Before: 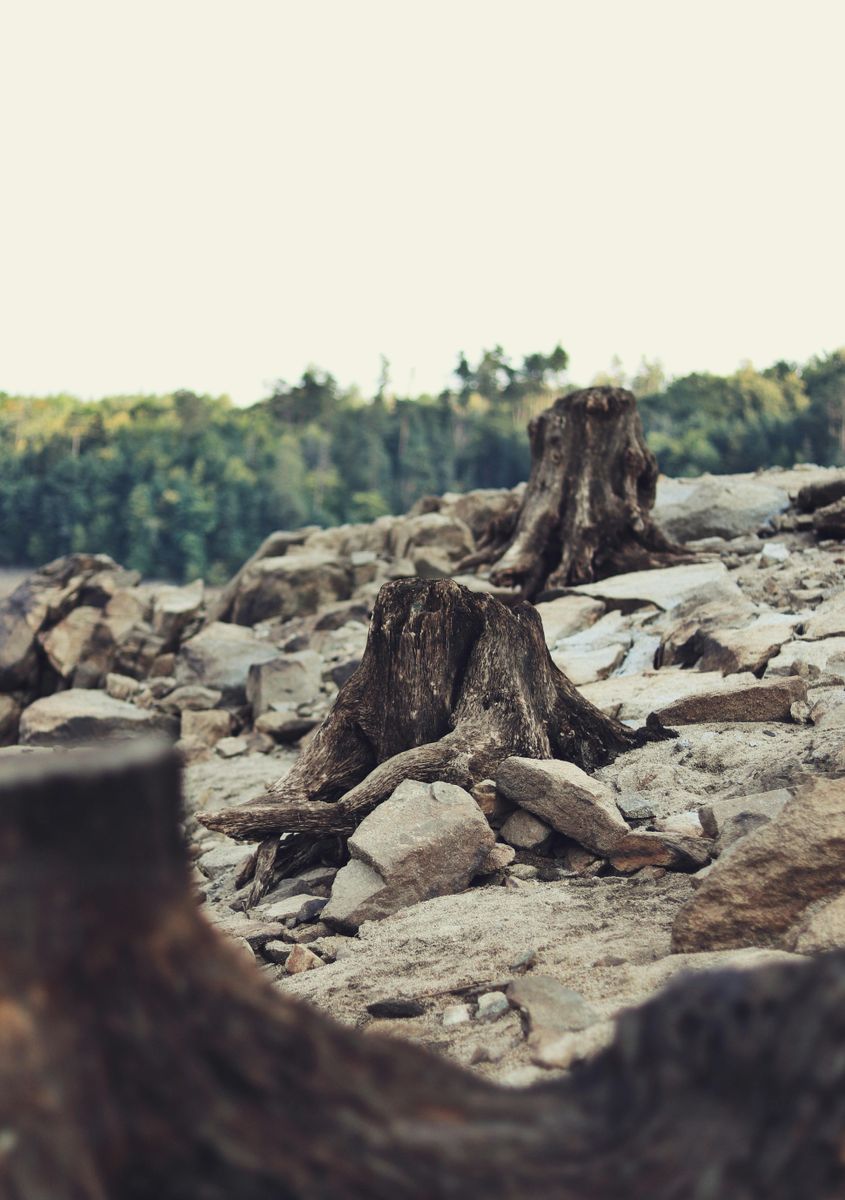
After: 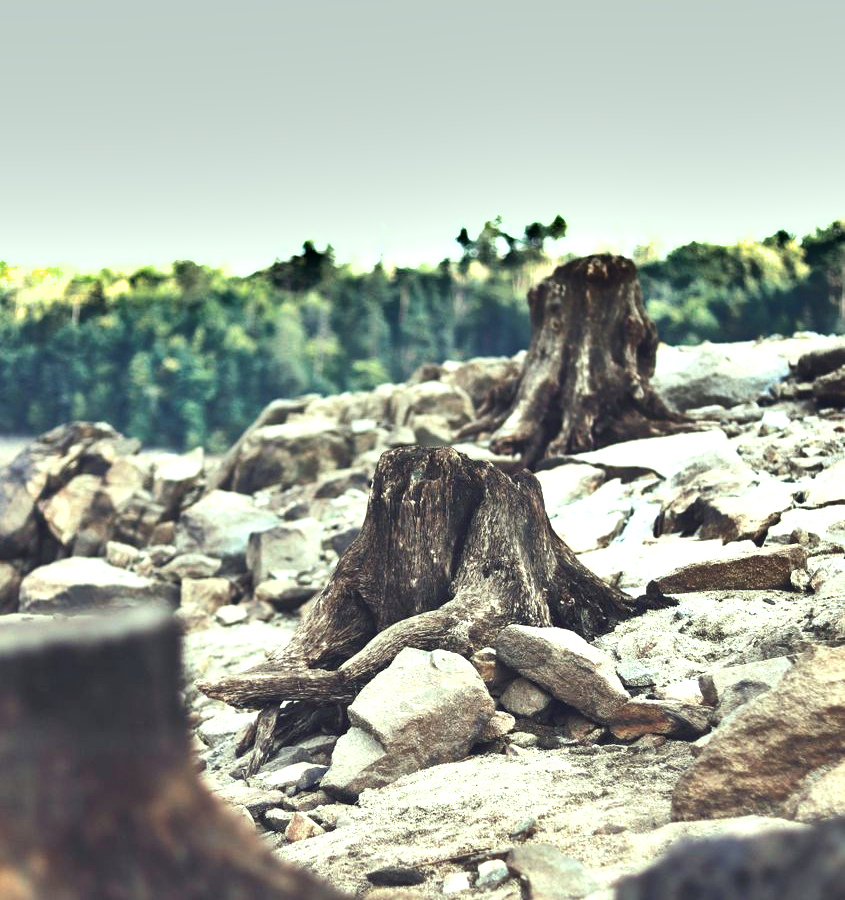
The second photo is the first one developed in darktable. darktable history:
exposure: black level correction 0, exposure 1.199 EV, compensate highlight preservation false
crop: top 11.059%, bottom 13.928%
shadows and highlights: highlights color adjustment 45.61%, soften with gaussian
color correction: highlights a* -6.86, highlights b* 0.513
